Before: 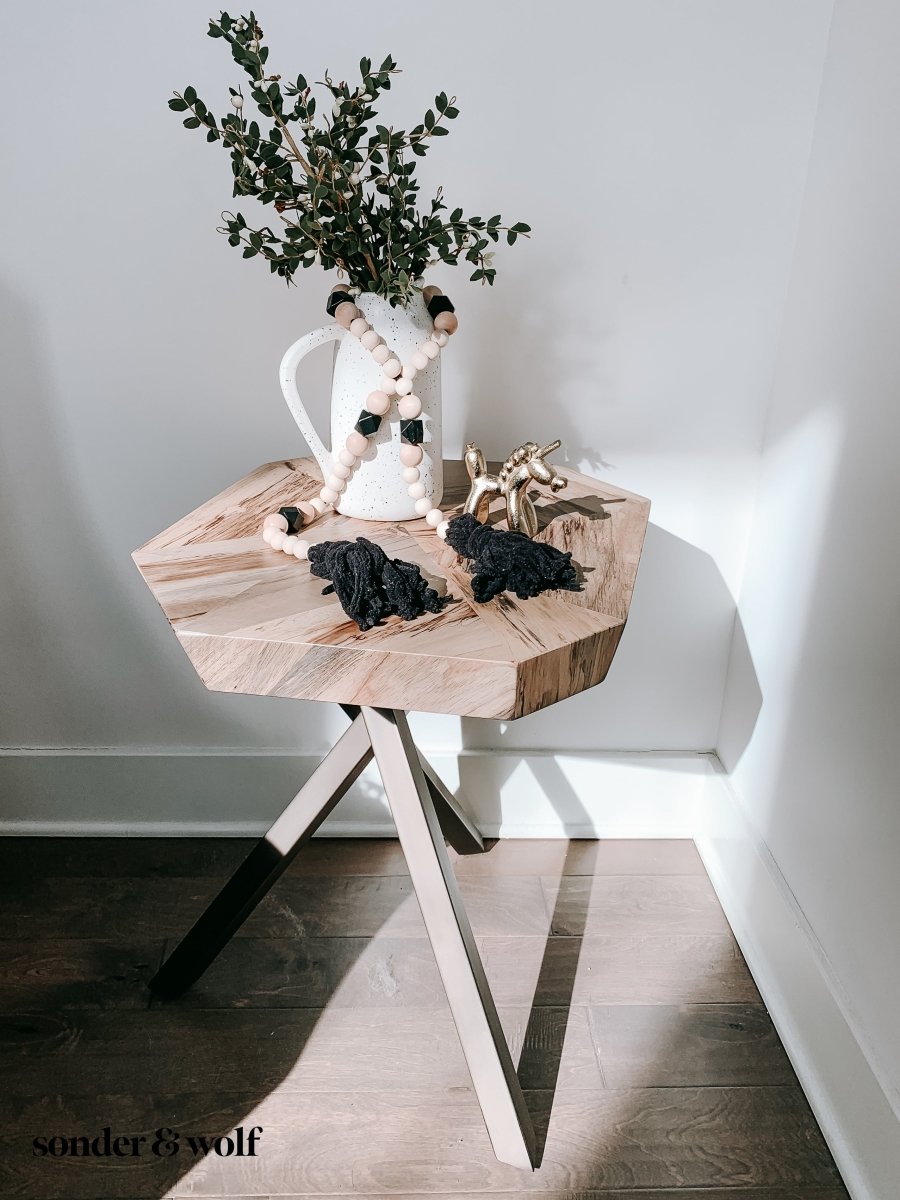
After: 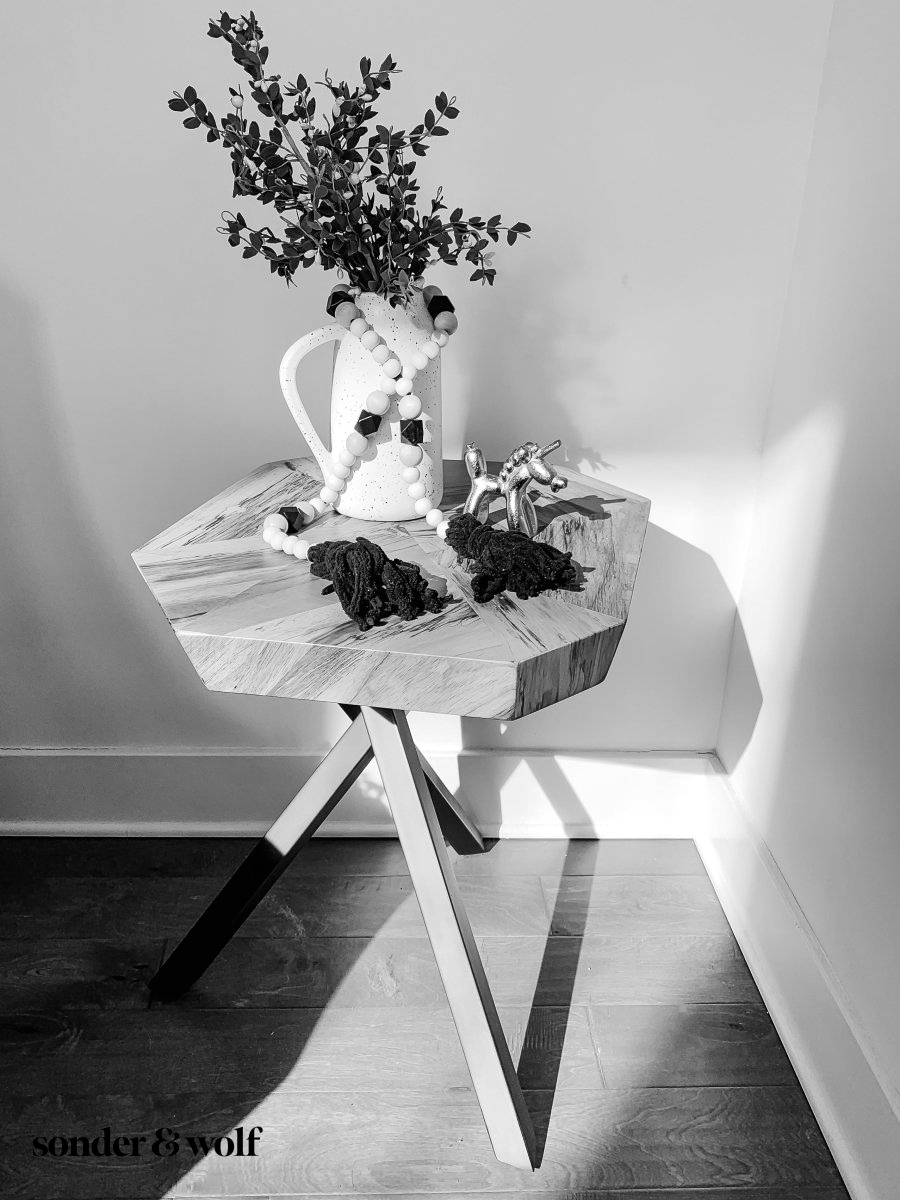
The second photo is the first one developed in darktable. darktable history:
monochrome: on, module defaults
local contrast: mode bilateral grid, contrast 20, coarseness 50, detail 120%, midtone range 0.2
velvia: strength 50%
